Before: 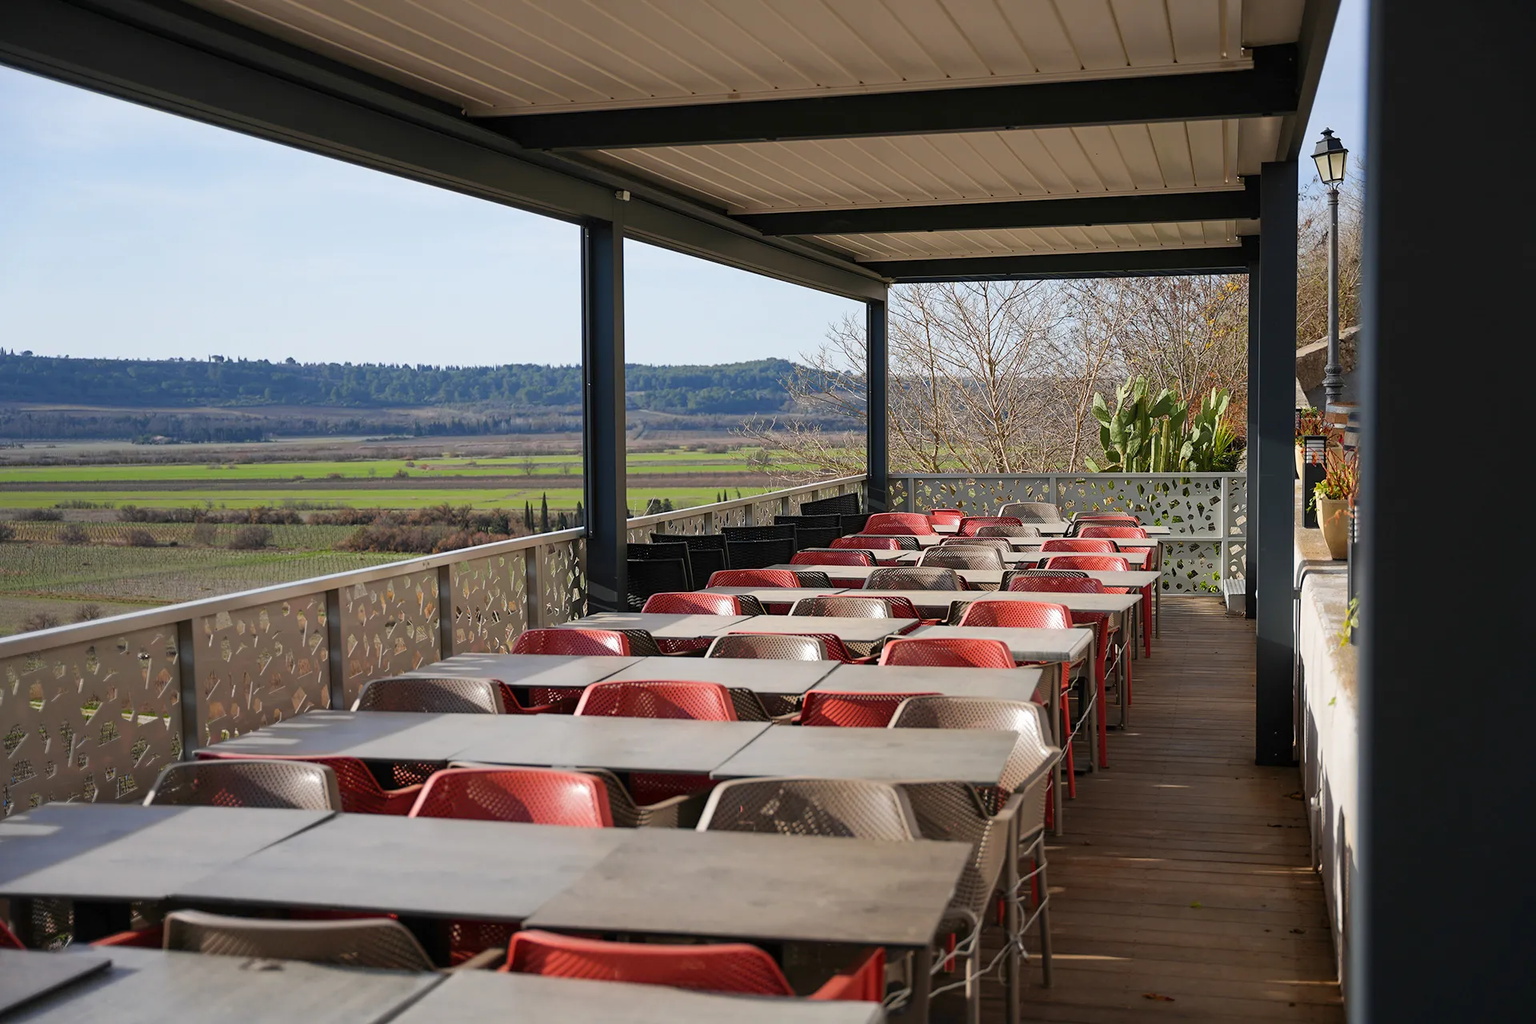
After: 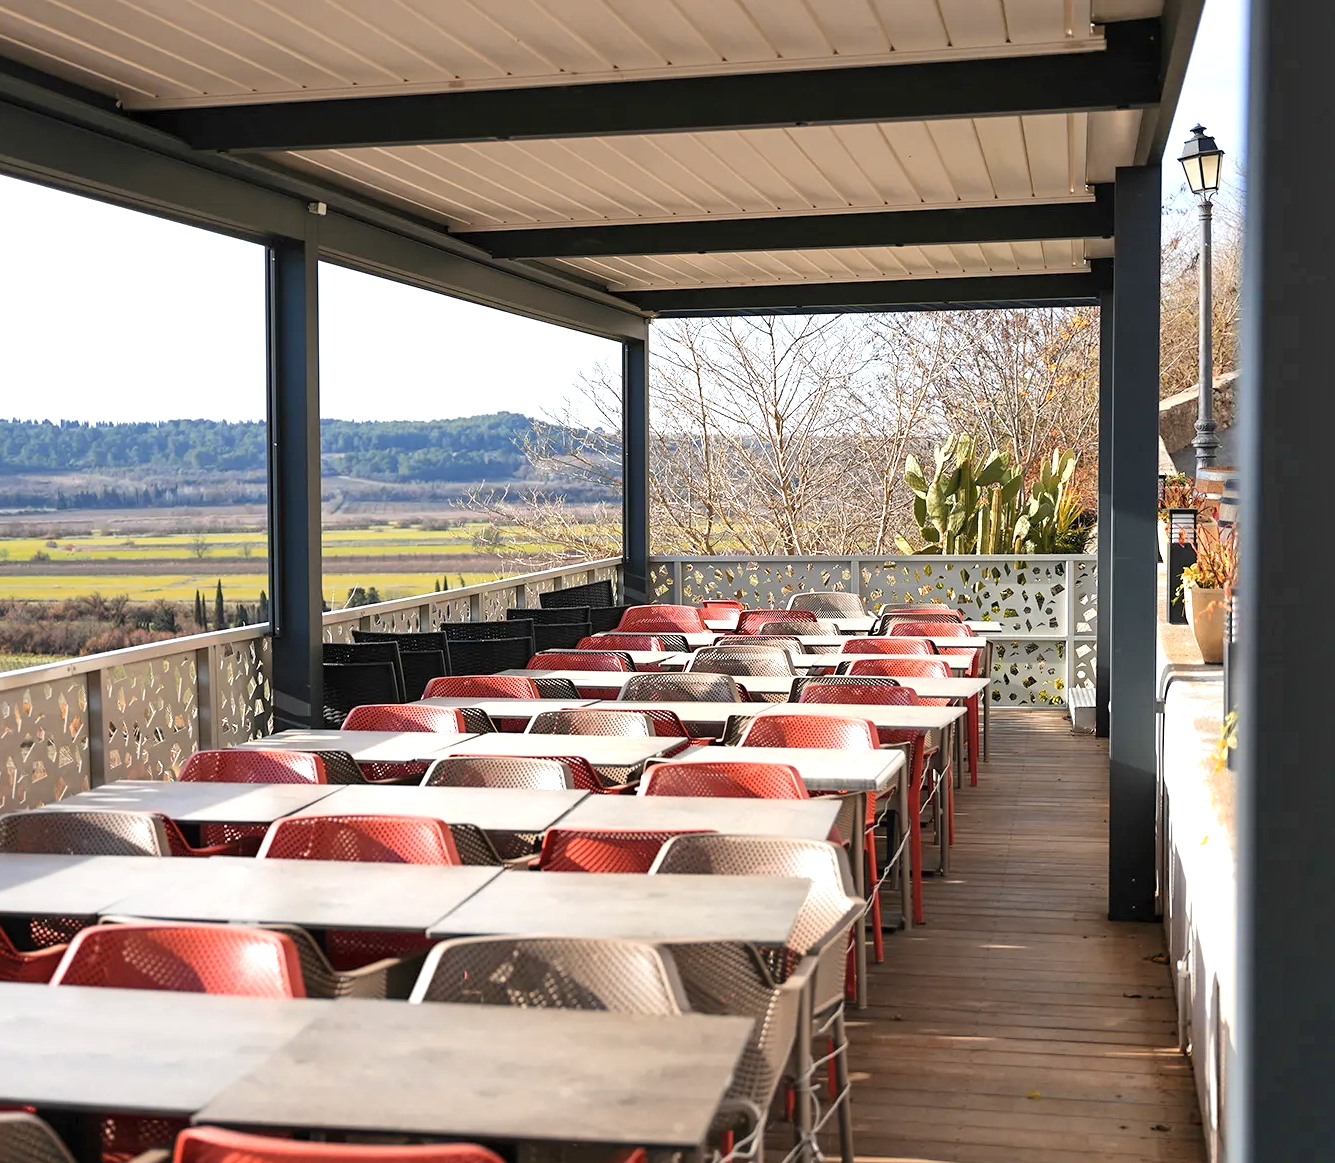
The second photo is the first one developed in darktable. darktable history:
crop and rotate: left 24.034%, top 2.838%, right 6.406%, bottom 6.299%
color zones: curves: ch2 [(0, 0.5) (0.143, 0.5) (0.286, 0.416) (0.429, 0.5) (0.571, 0.5) (0.714, 0.5) (0.857, 0.5) (1, 0.5)]
white balance: red 1, blue 1
exposure: exposure 0.6 EV, compensate highlight preservation false
shadows and highlights: radius 110.86, shadows 51.09, white point adjustment 9.16, highlights -4.17, highlights color adjustment 32.2%, soften with gaussian
